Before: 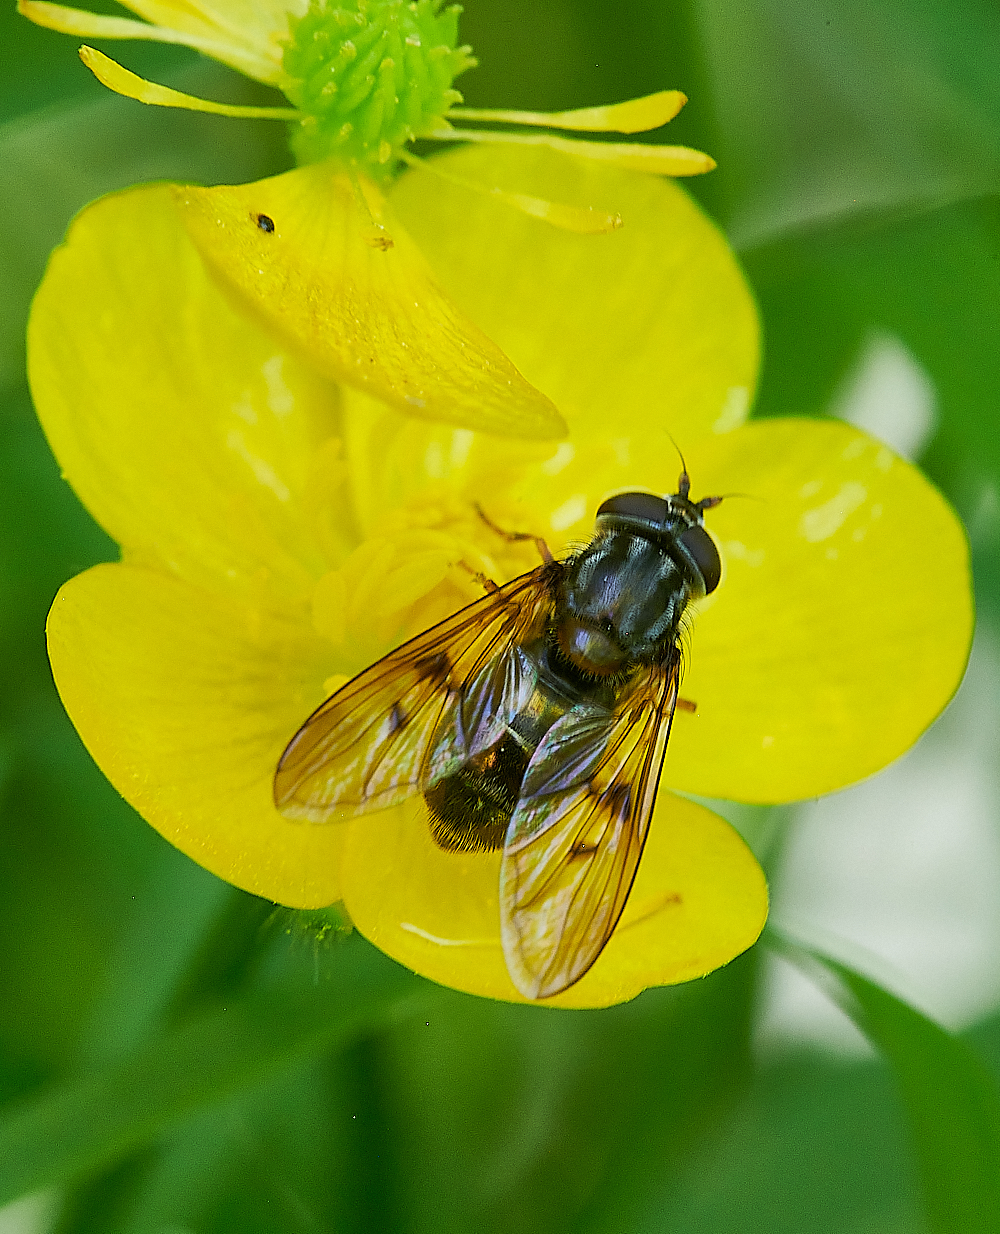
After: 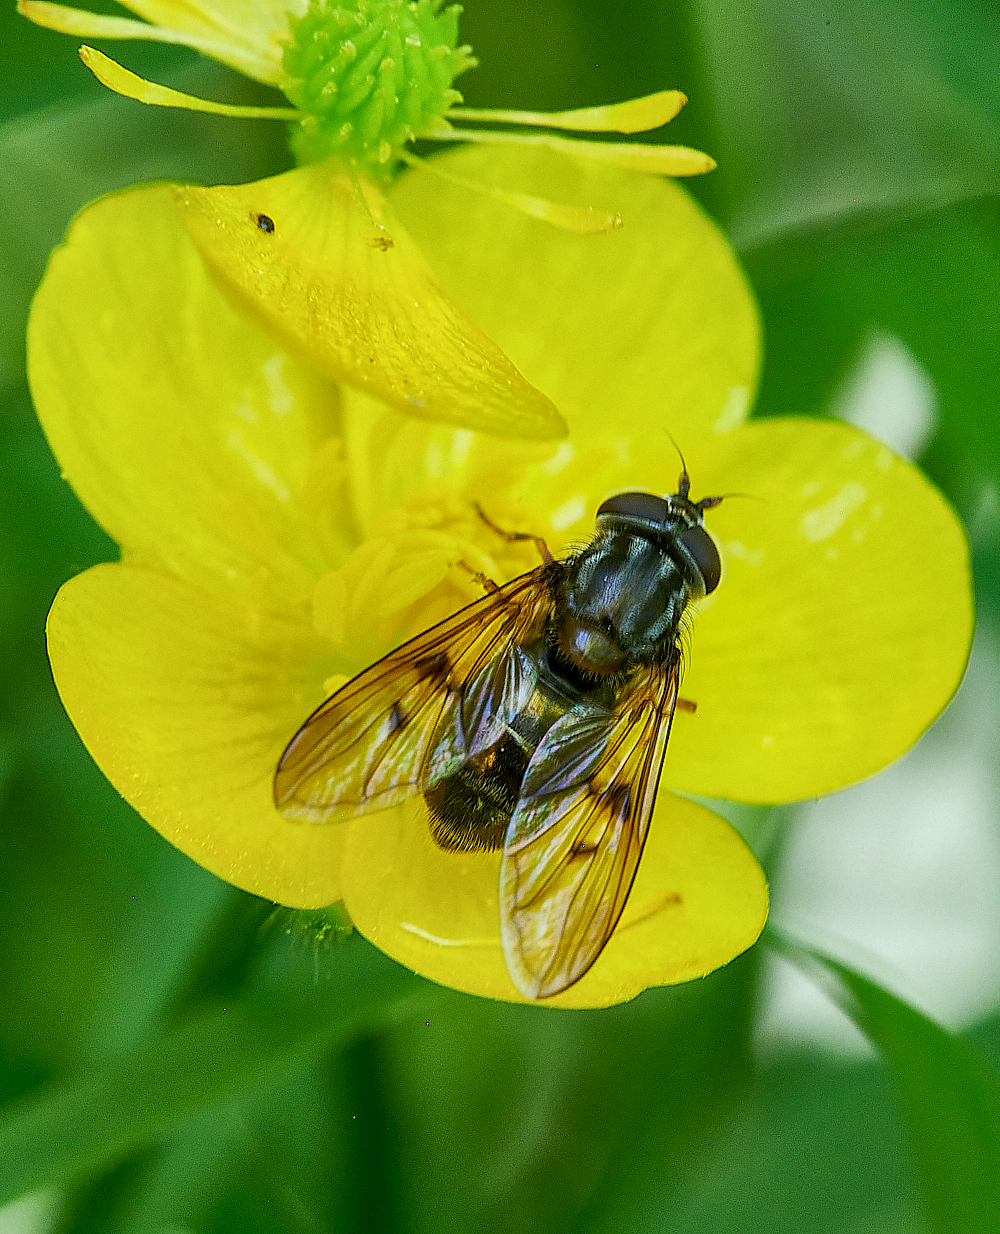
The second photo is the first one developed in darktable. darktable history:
color calibration: illuminant Planckian (black body), x 0.351, y 0.351, temperature 4770.22 K
local contrast: detail 130%
